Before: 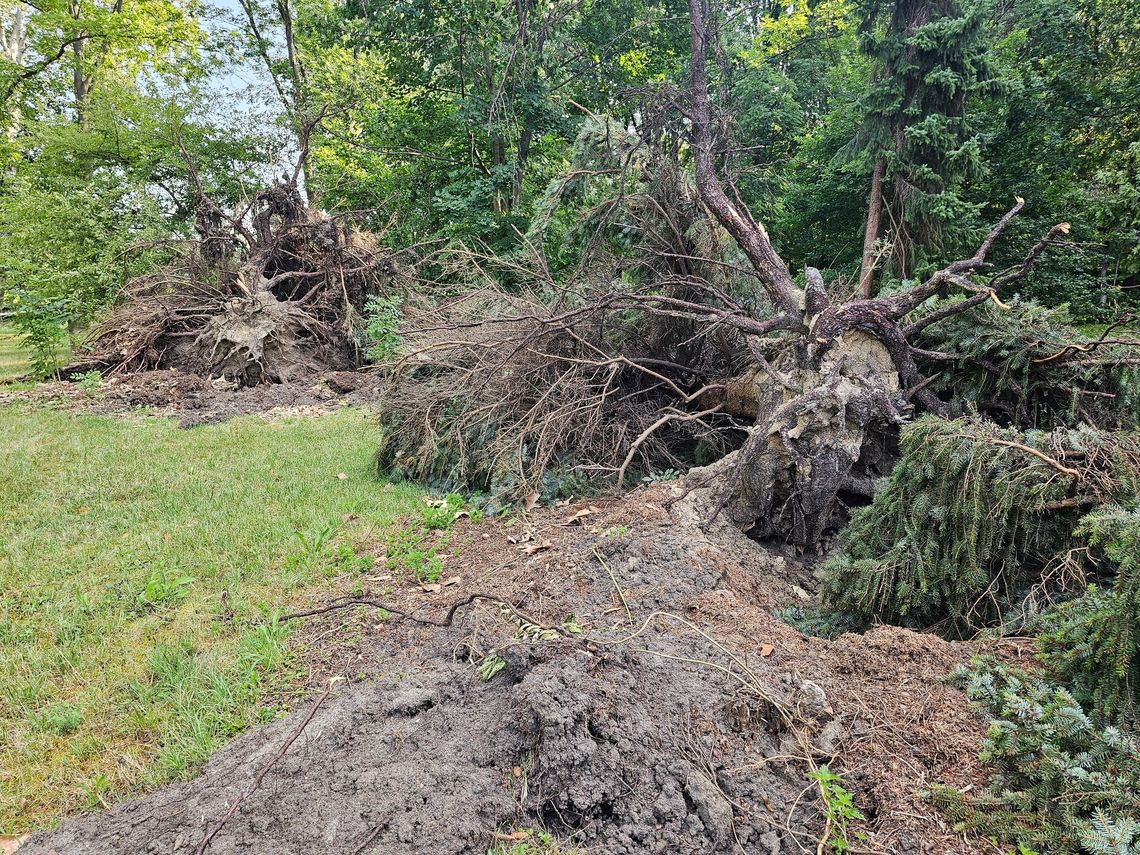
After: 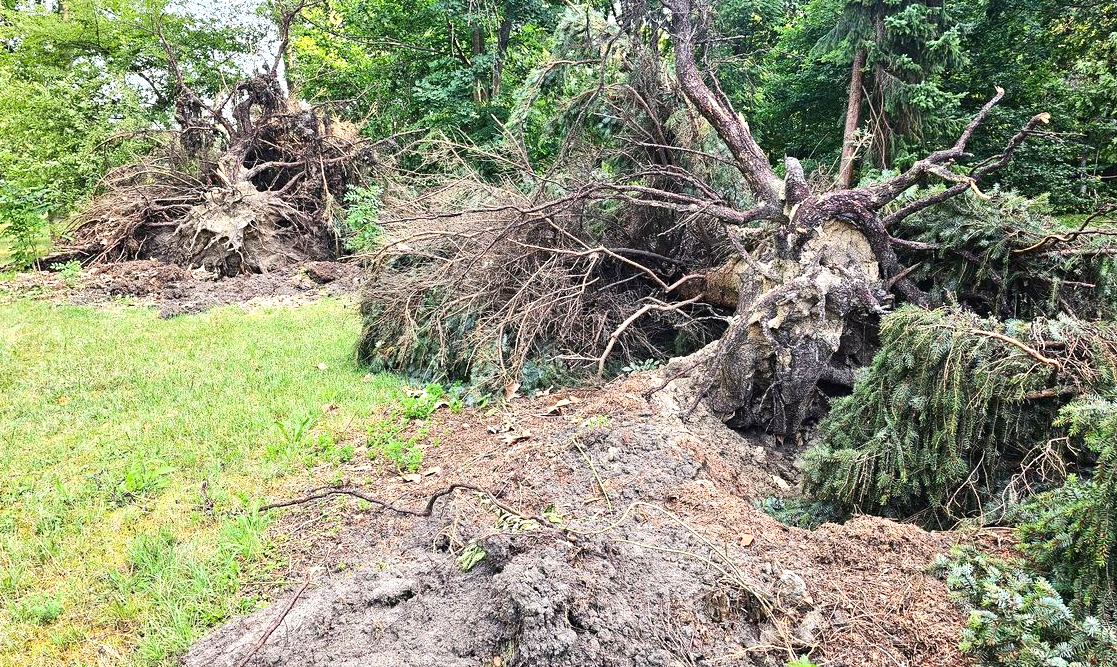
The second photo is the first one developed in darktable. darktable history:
contrast brightness saturation: contrast 0.147, brightness -0.011, saturation 0.099
crop and rotate: left 1.824%, top 12.952%, right 0.143%, bottom 8.944%
exposure: black level correction 0, exposure 0.695 EV, compensate highlight preservation false
